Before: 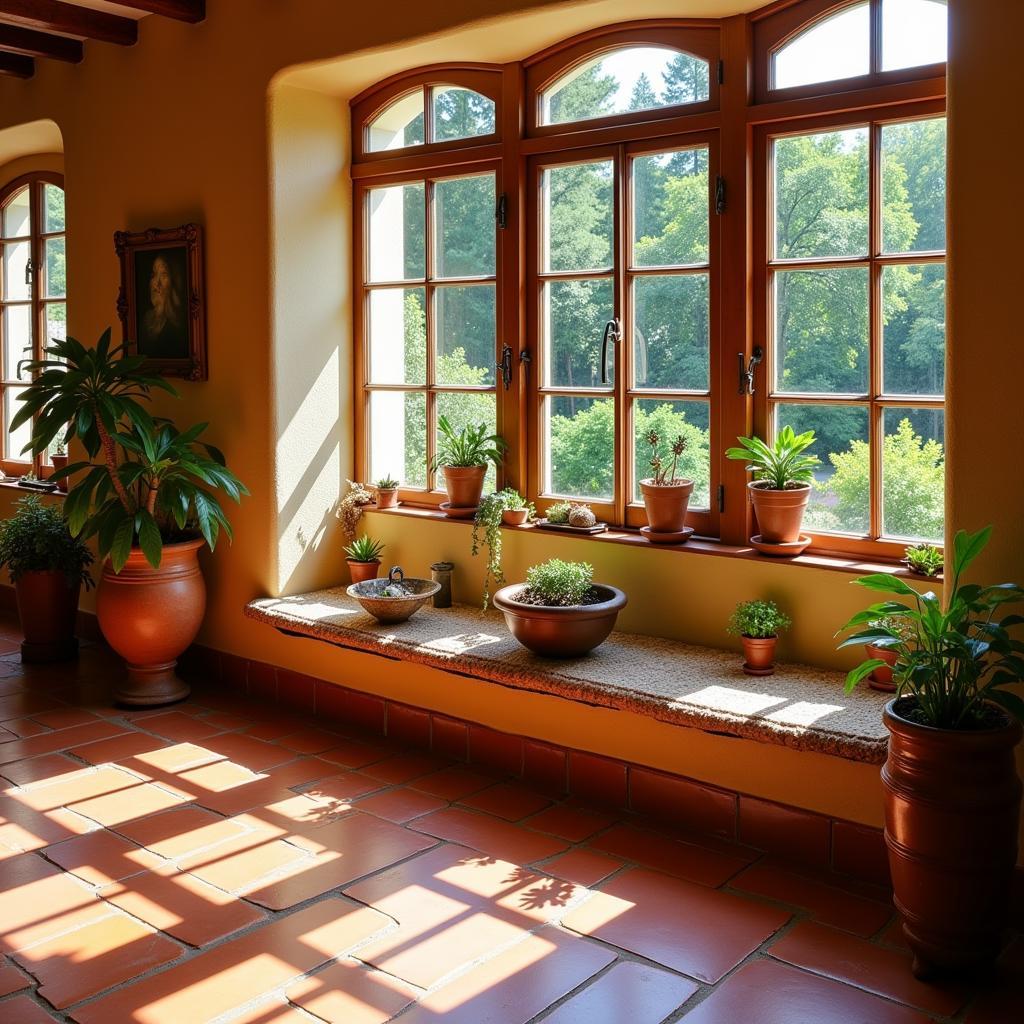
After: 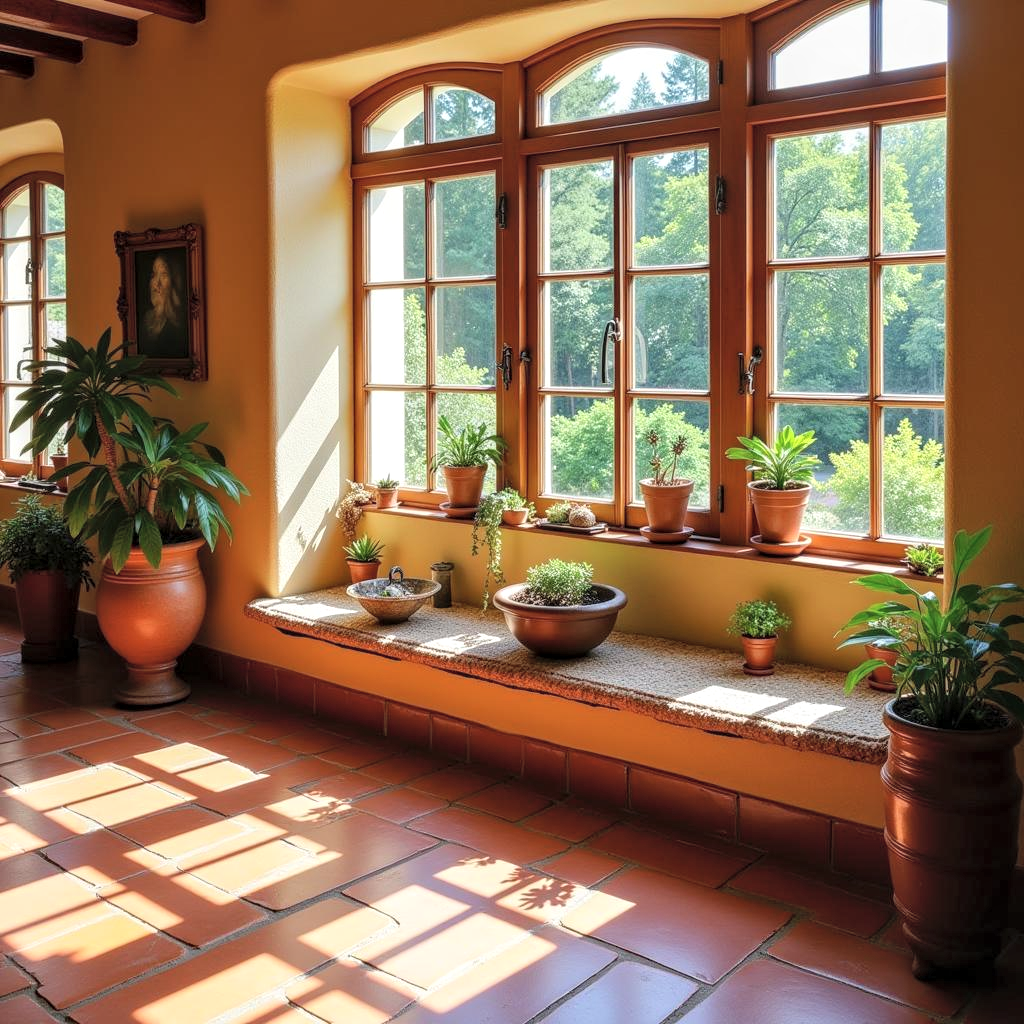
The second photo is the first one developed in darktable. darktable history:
local contrast: on, module defaults
contrast brightness saturation: brightness 0.152
